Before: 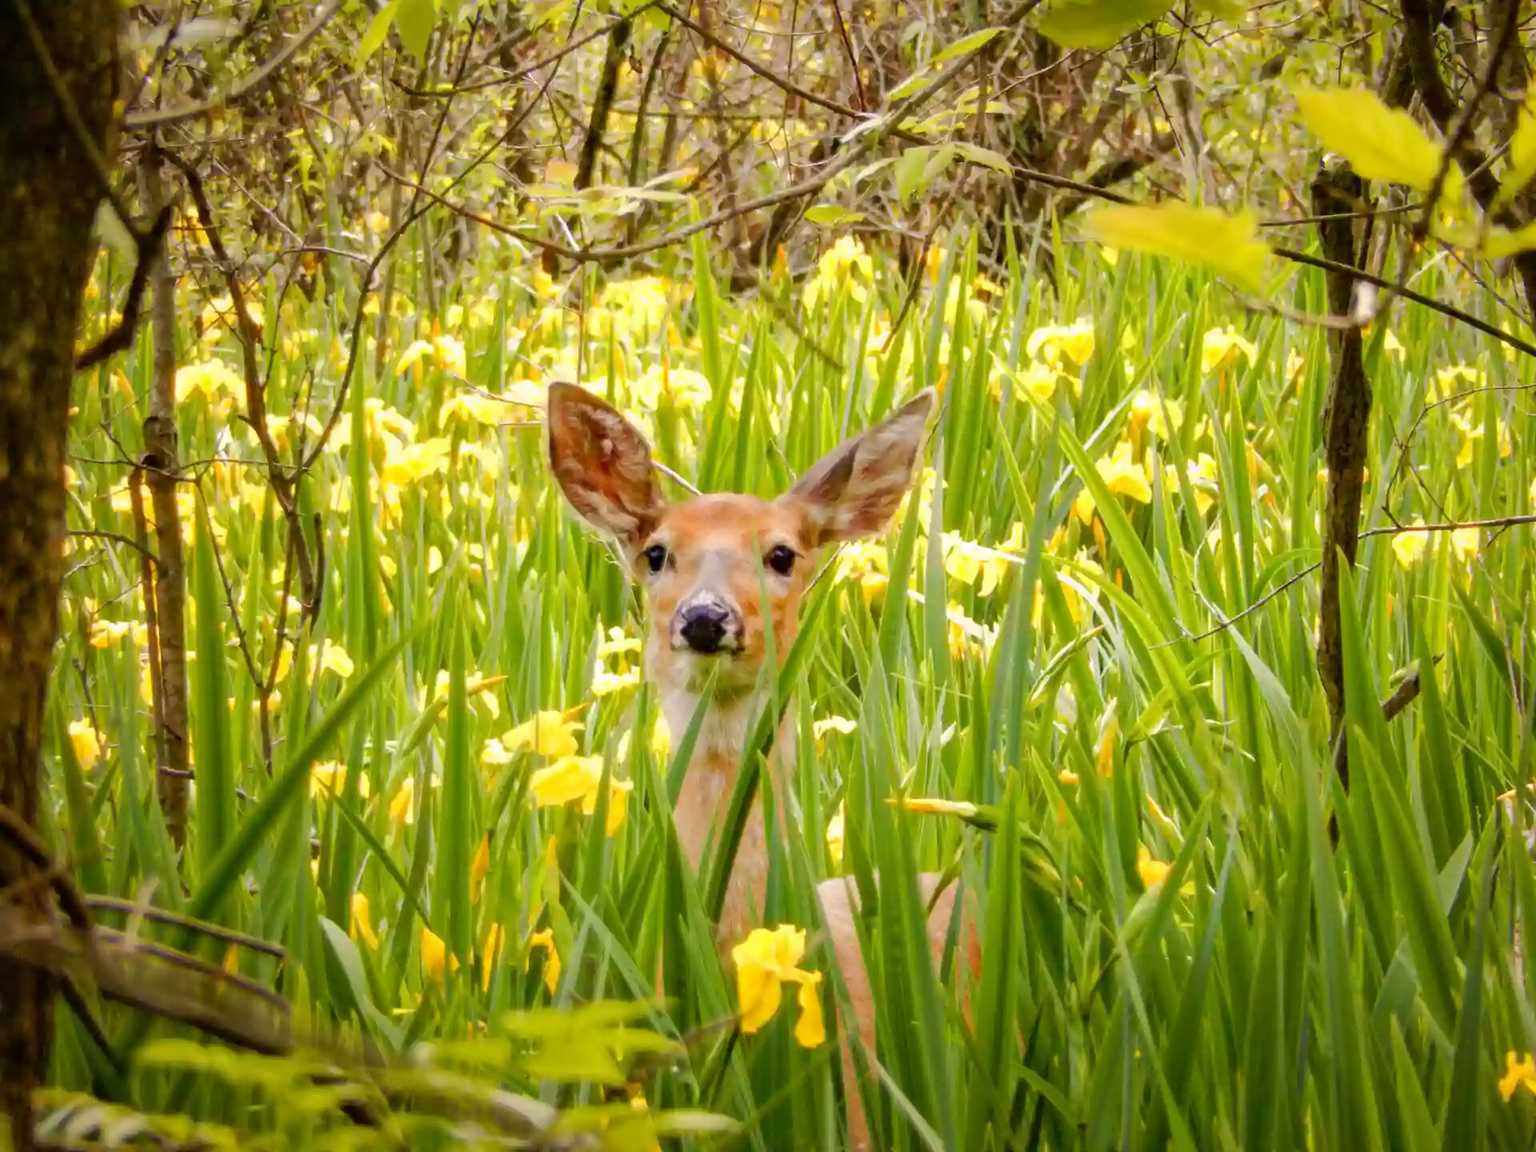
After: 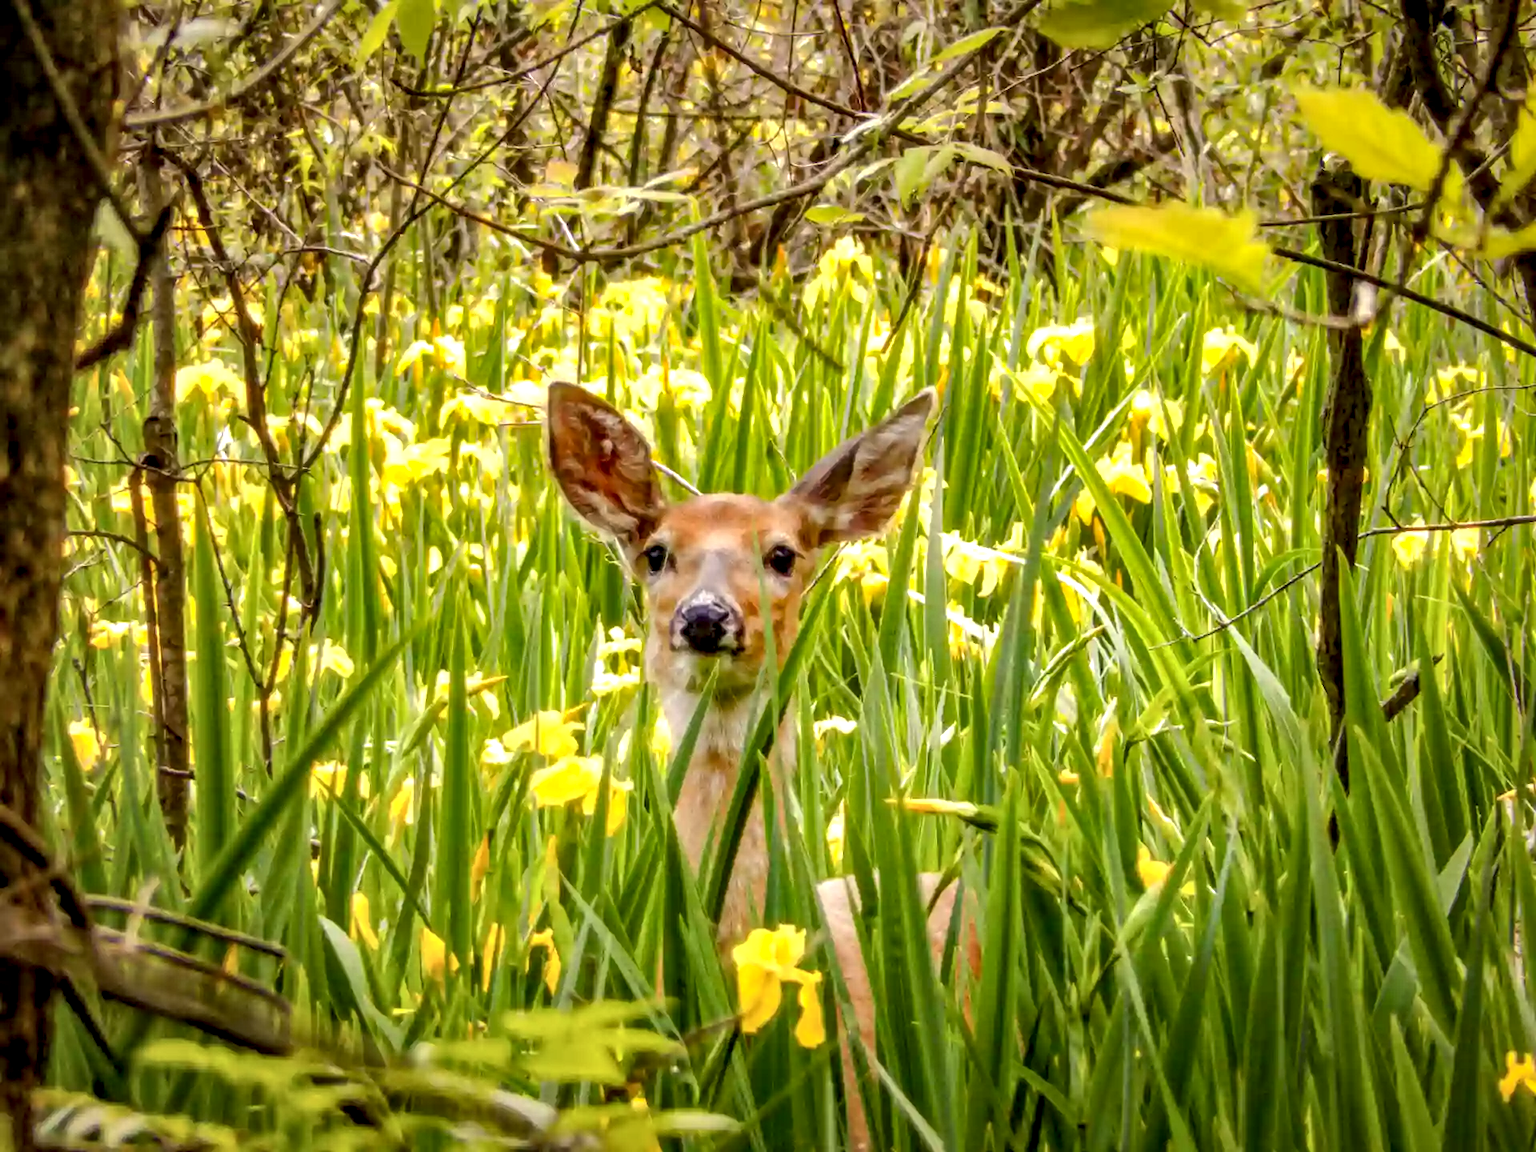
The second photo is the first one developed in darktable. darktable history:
local contrast: highlights 1%, shadows 0%, detail 182%
tone equalizer: edges refinement/feathering 500, mask exposure compensation -1.57 EV, preserve details no
shadows and highlights: highlights color adjustment 79.06%
